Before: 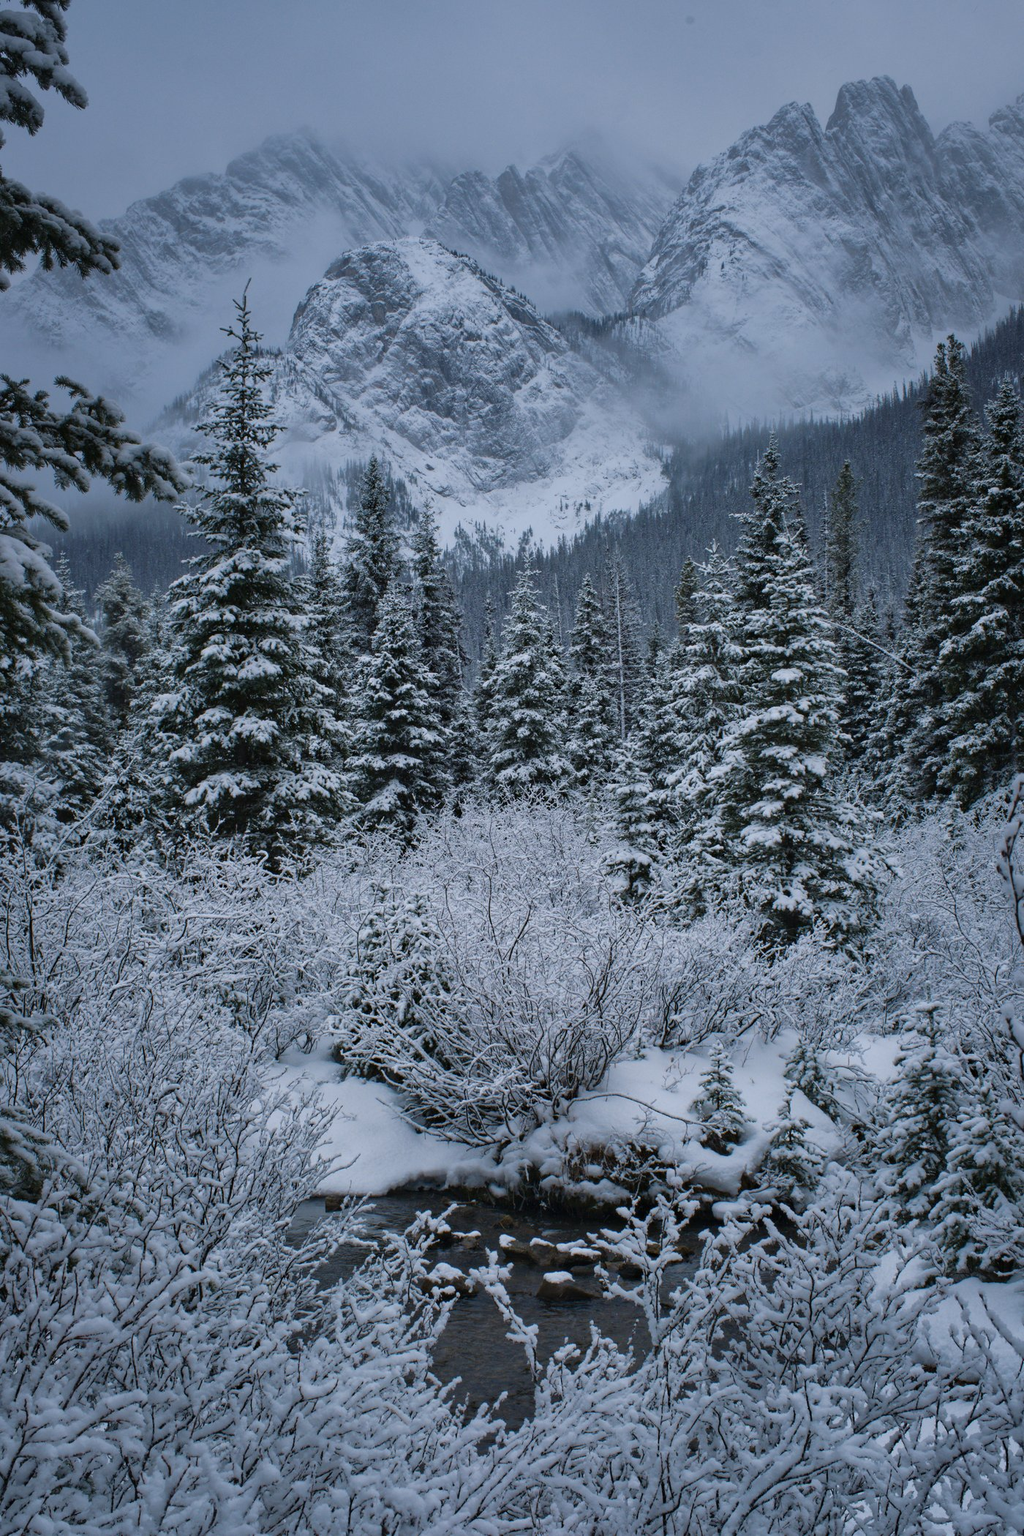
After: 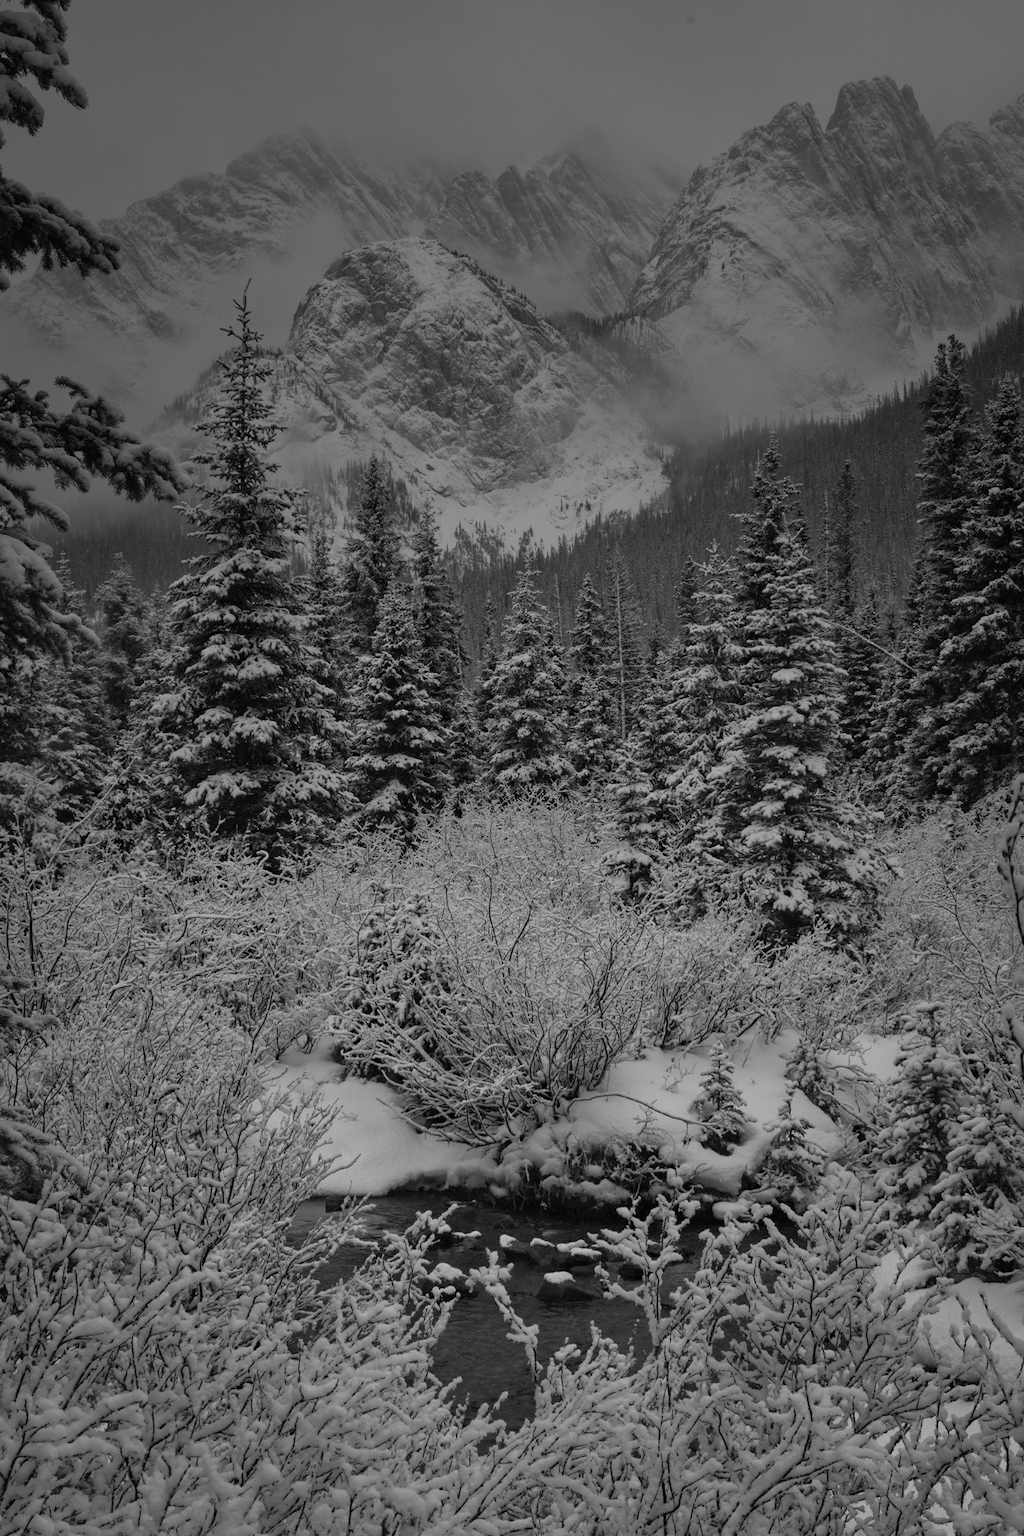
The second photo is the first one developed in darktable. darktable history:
base curve: curves: ch0 [(0, 0) (0.303, 0.277) (1, 1)]
monochrome: a 32, b 64, size 2.3, highlights 1
graduated density: hue 238.83°, saturation 50%
